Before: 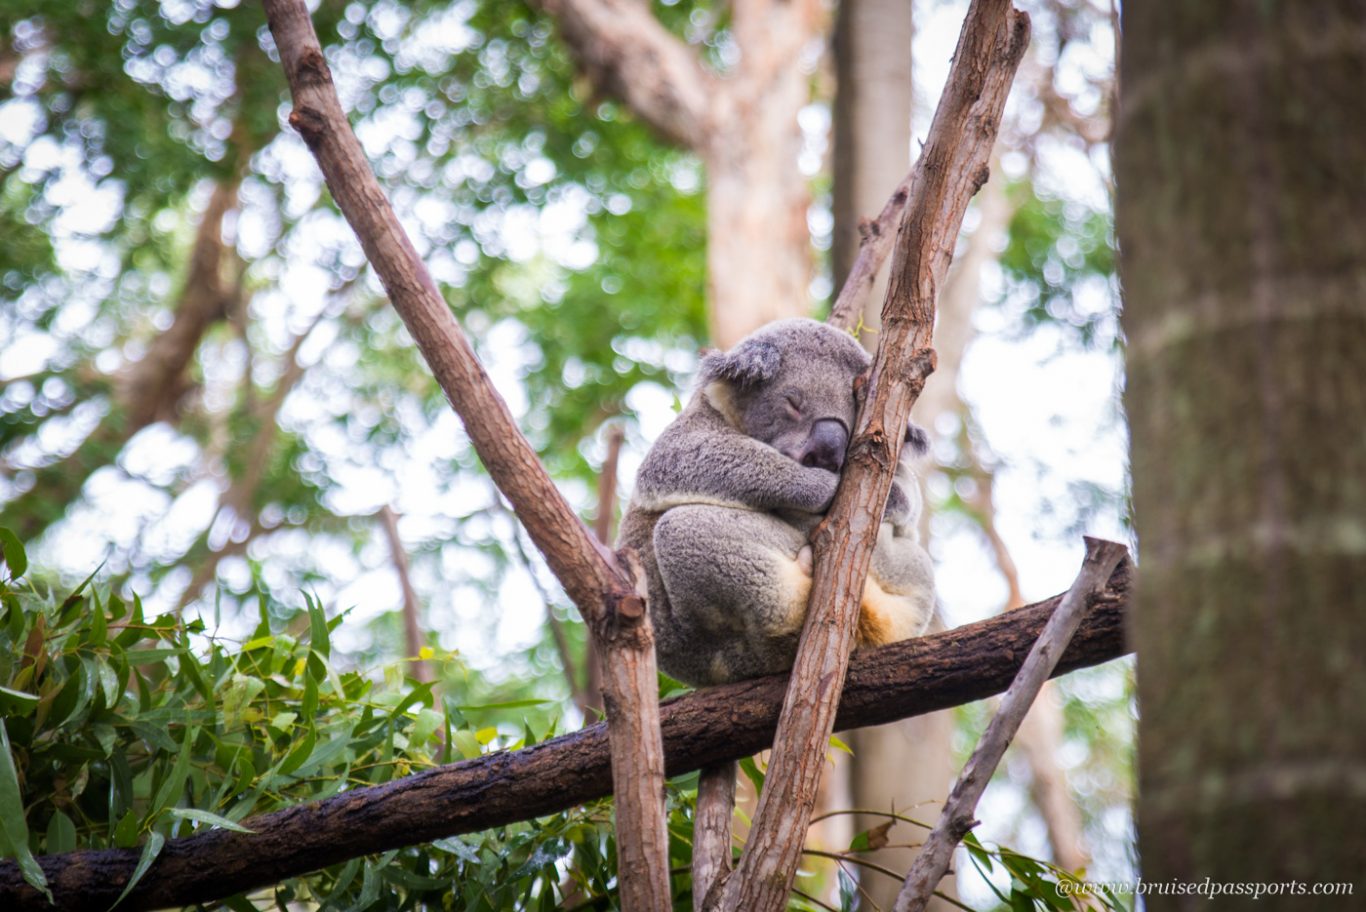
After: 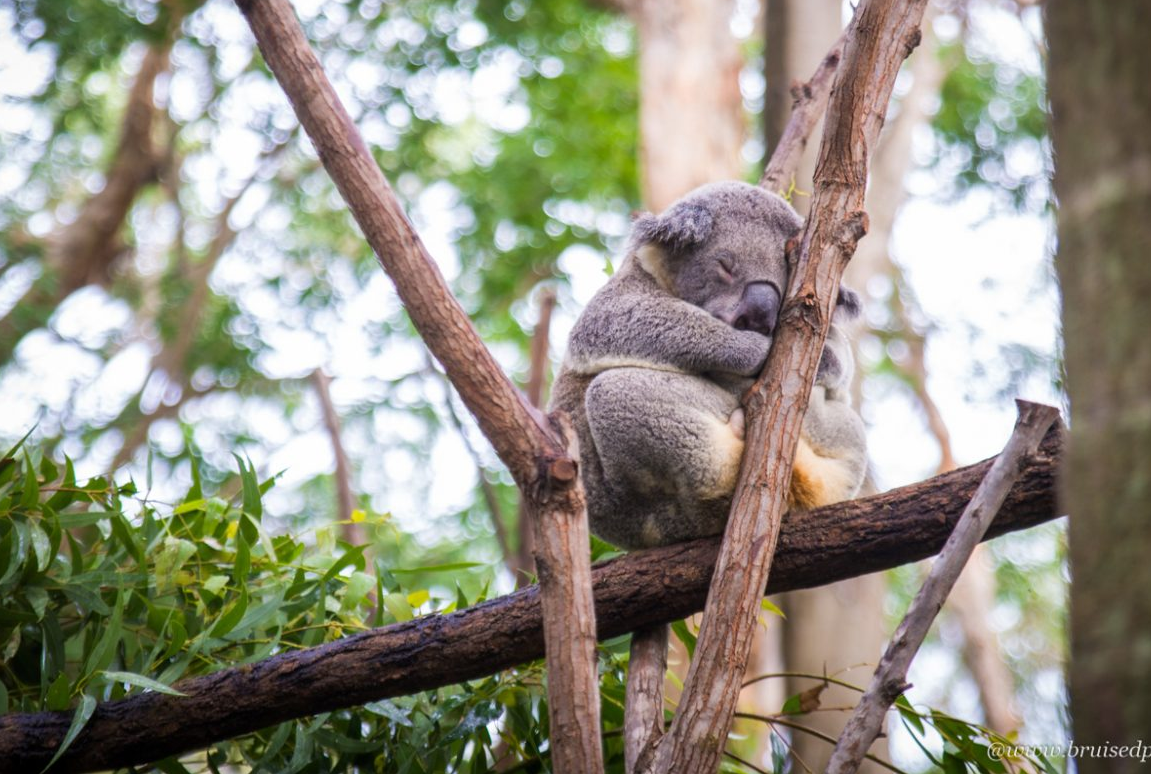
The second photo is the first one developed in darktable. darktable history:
crop and rotate: left 4.996%, top 15.066%, right 10.686%
